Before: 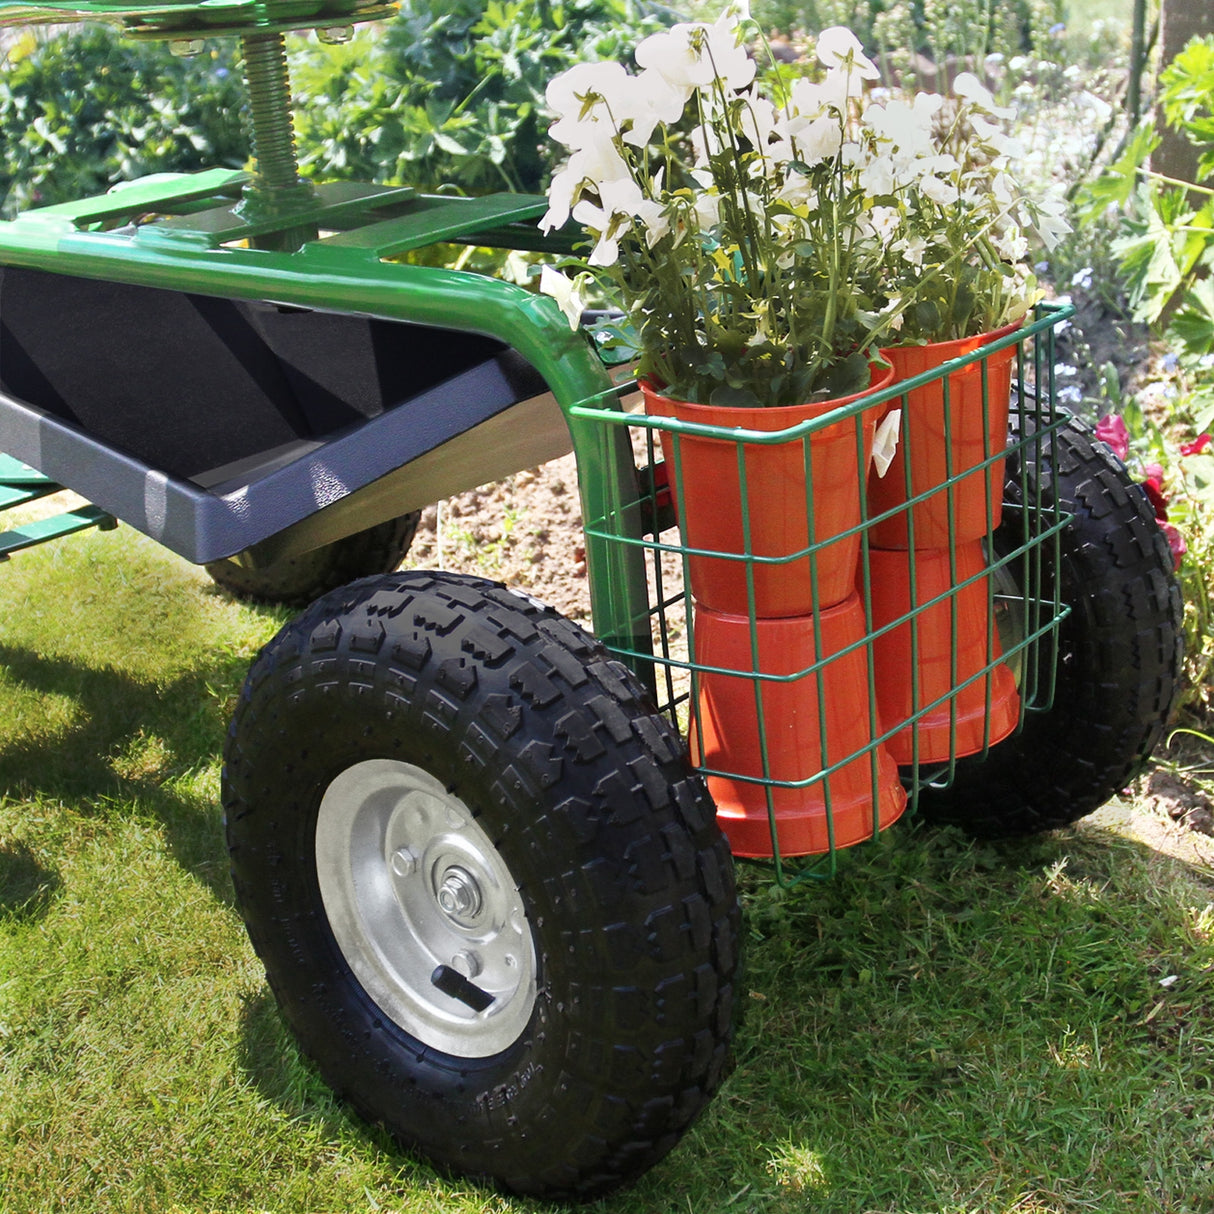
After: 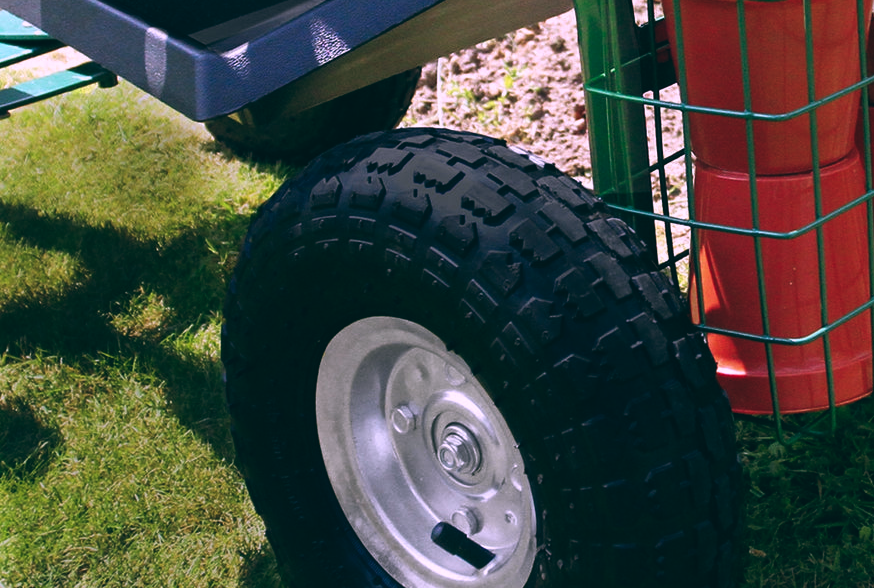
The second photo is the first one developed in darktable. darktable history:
color balance: lift [1.016, 0.983, 1, 1.017], gamma [0.78, 1.018, 1.043, 0.957], gain [0.786, 1.063, 0.937, 1.017], input saturation 118.26%, contrast 13.43%, contrast fulcrum 21.62%, output saturation 82.76%
crop: top 36.498%, right 27.964%, bottom 14.995%
white balance: red 1.004, blue 1.096
